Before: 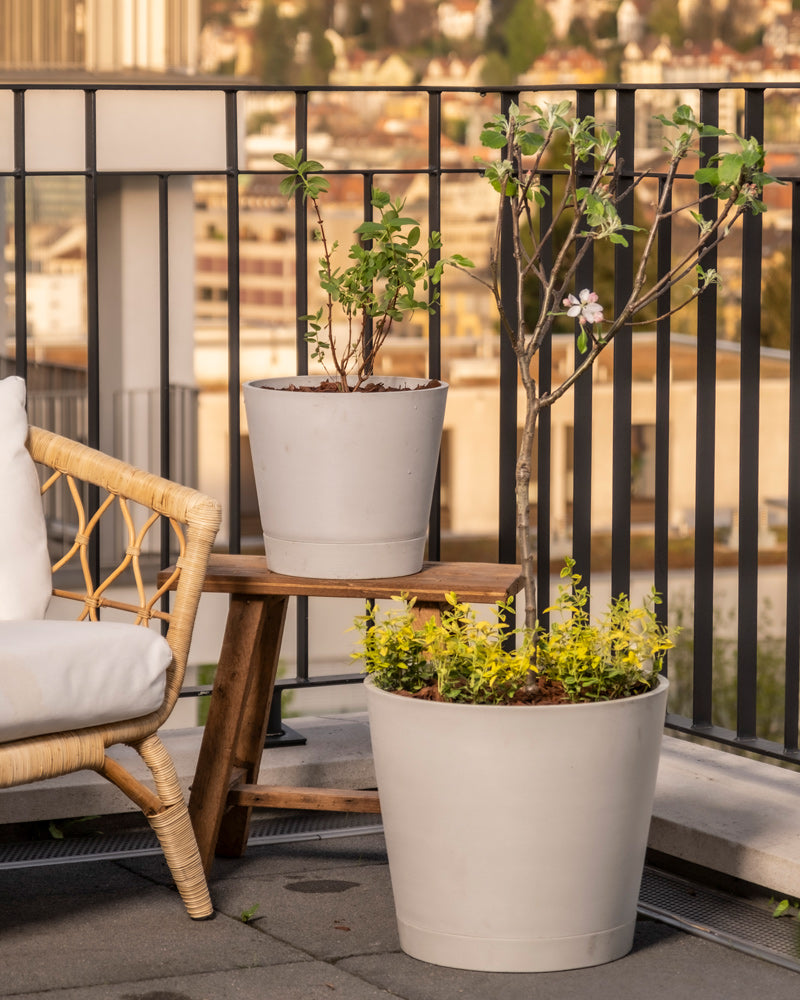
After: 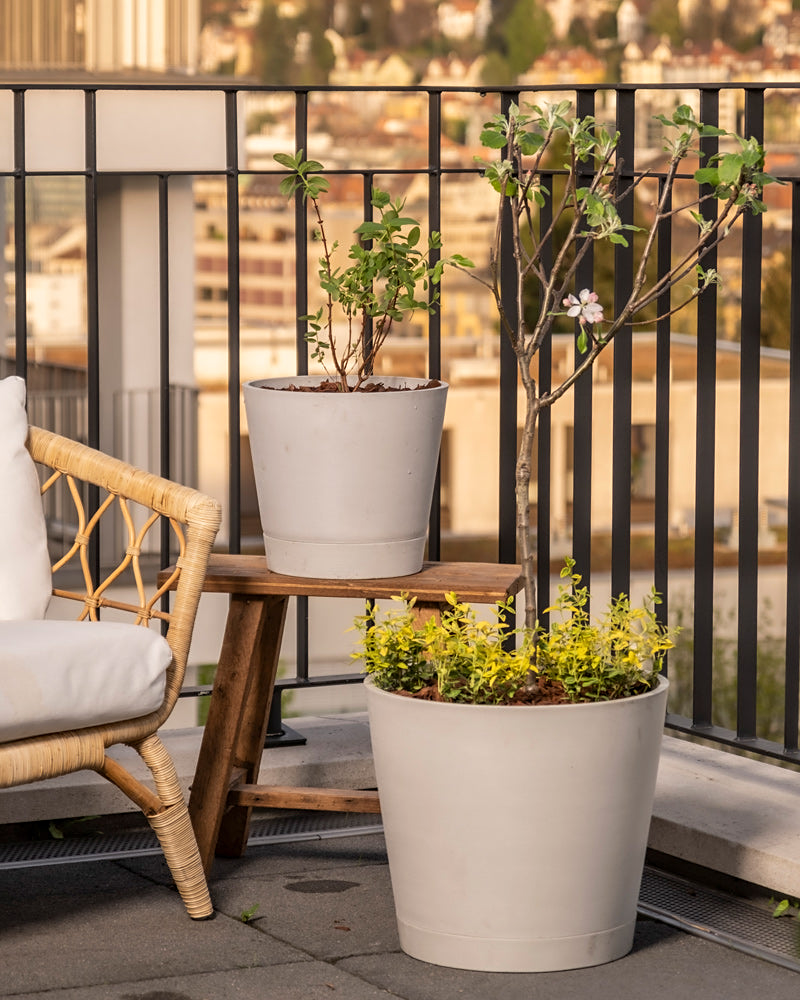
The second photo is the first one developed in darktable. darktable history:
base curve: curves: ch0 [(0, 0) (0.297, 0.298) (1, 1)], preserve colors none
tone equalizer: on, module defaults
sharpen: amount 0.2
